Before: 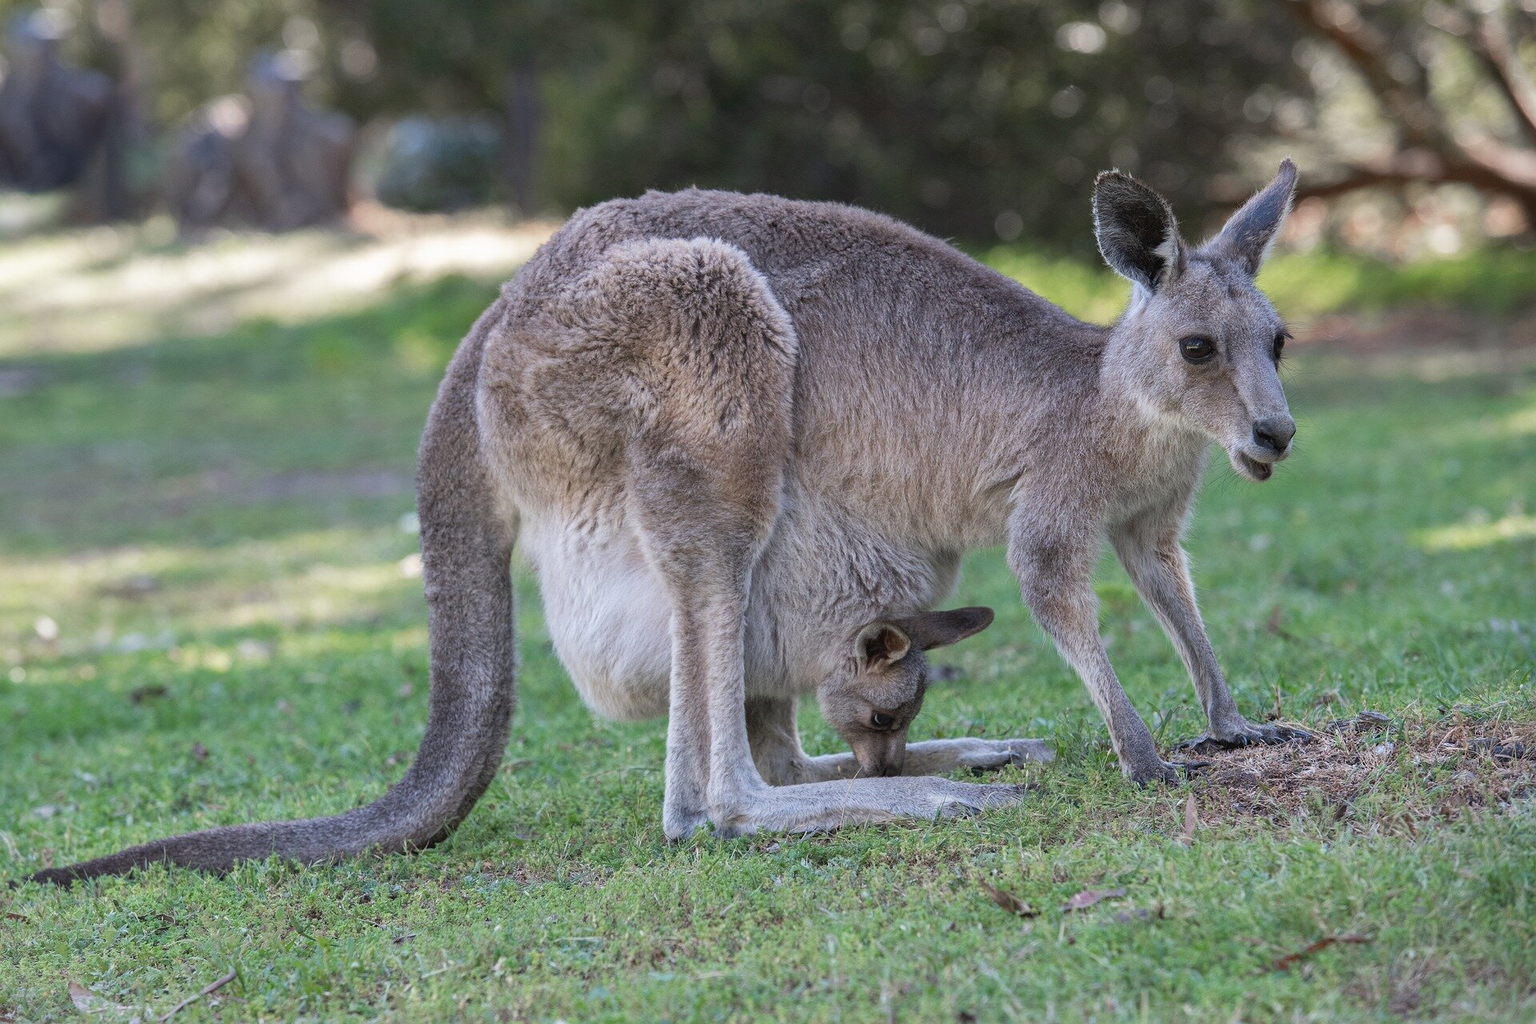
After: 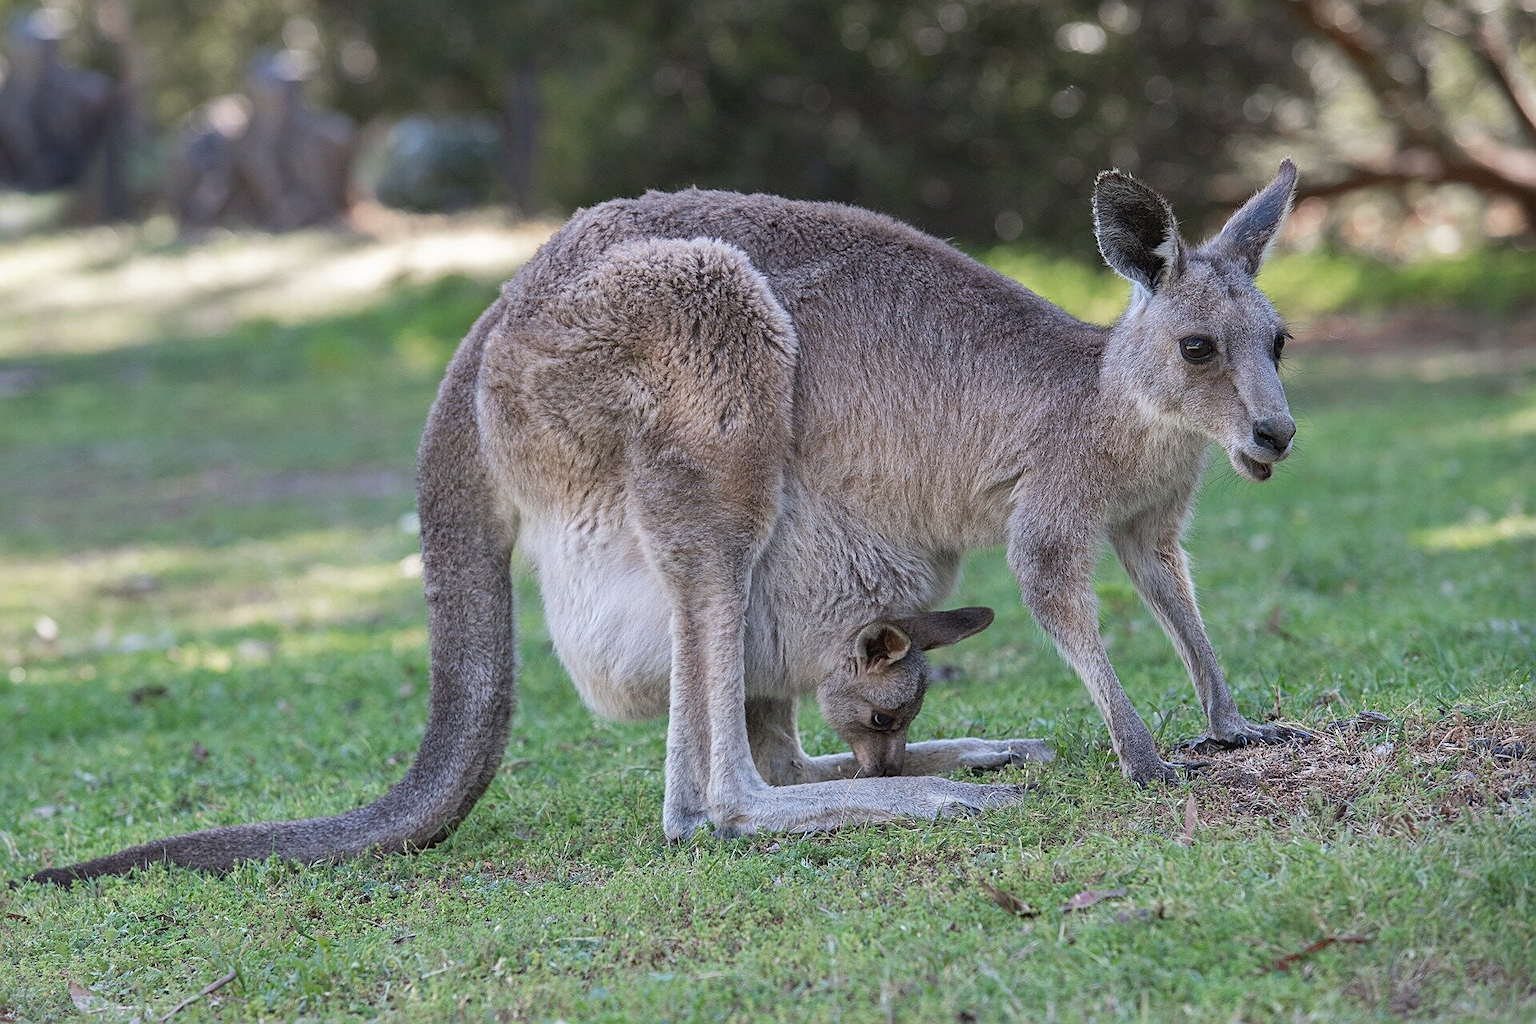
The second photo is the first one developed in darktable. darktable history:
base curve: exposure shift 0, preserve colors none
sharpen: on, module defaults
